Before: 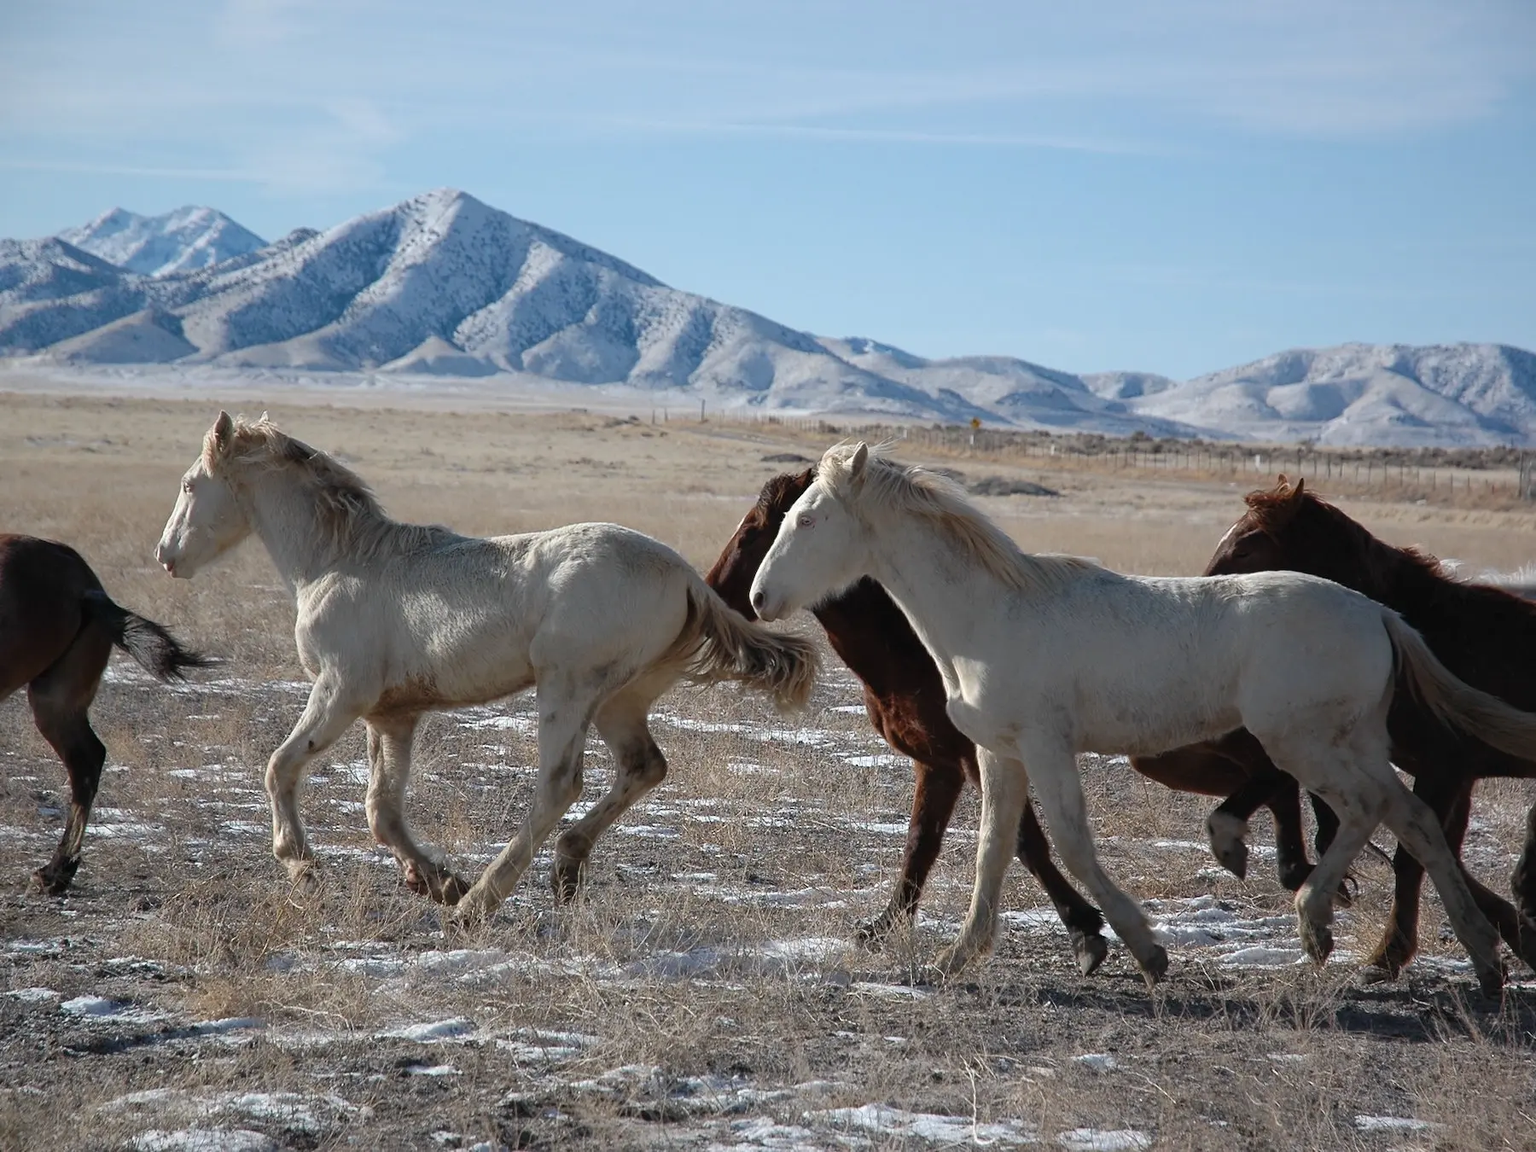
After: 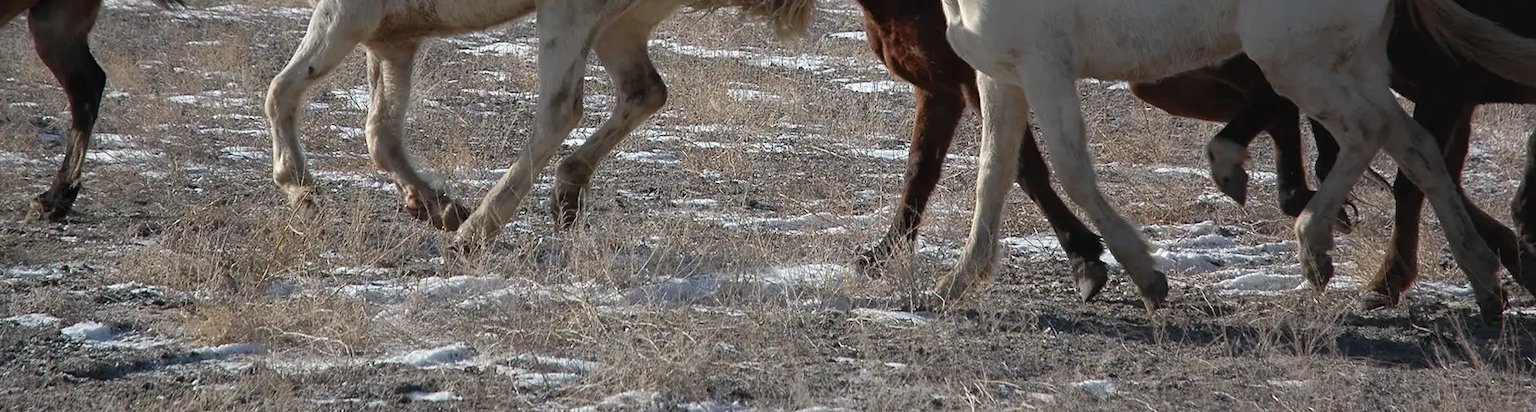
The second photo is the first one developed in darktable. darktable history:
exposure: compensate highlight preservation false
crop and rotate: top 58.53%, bottom 5.636%
